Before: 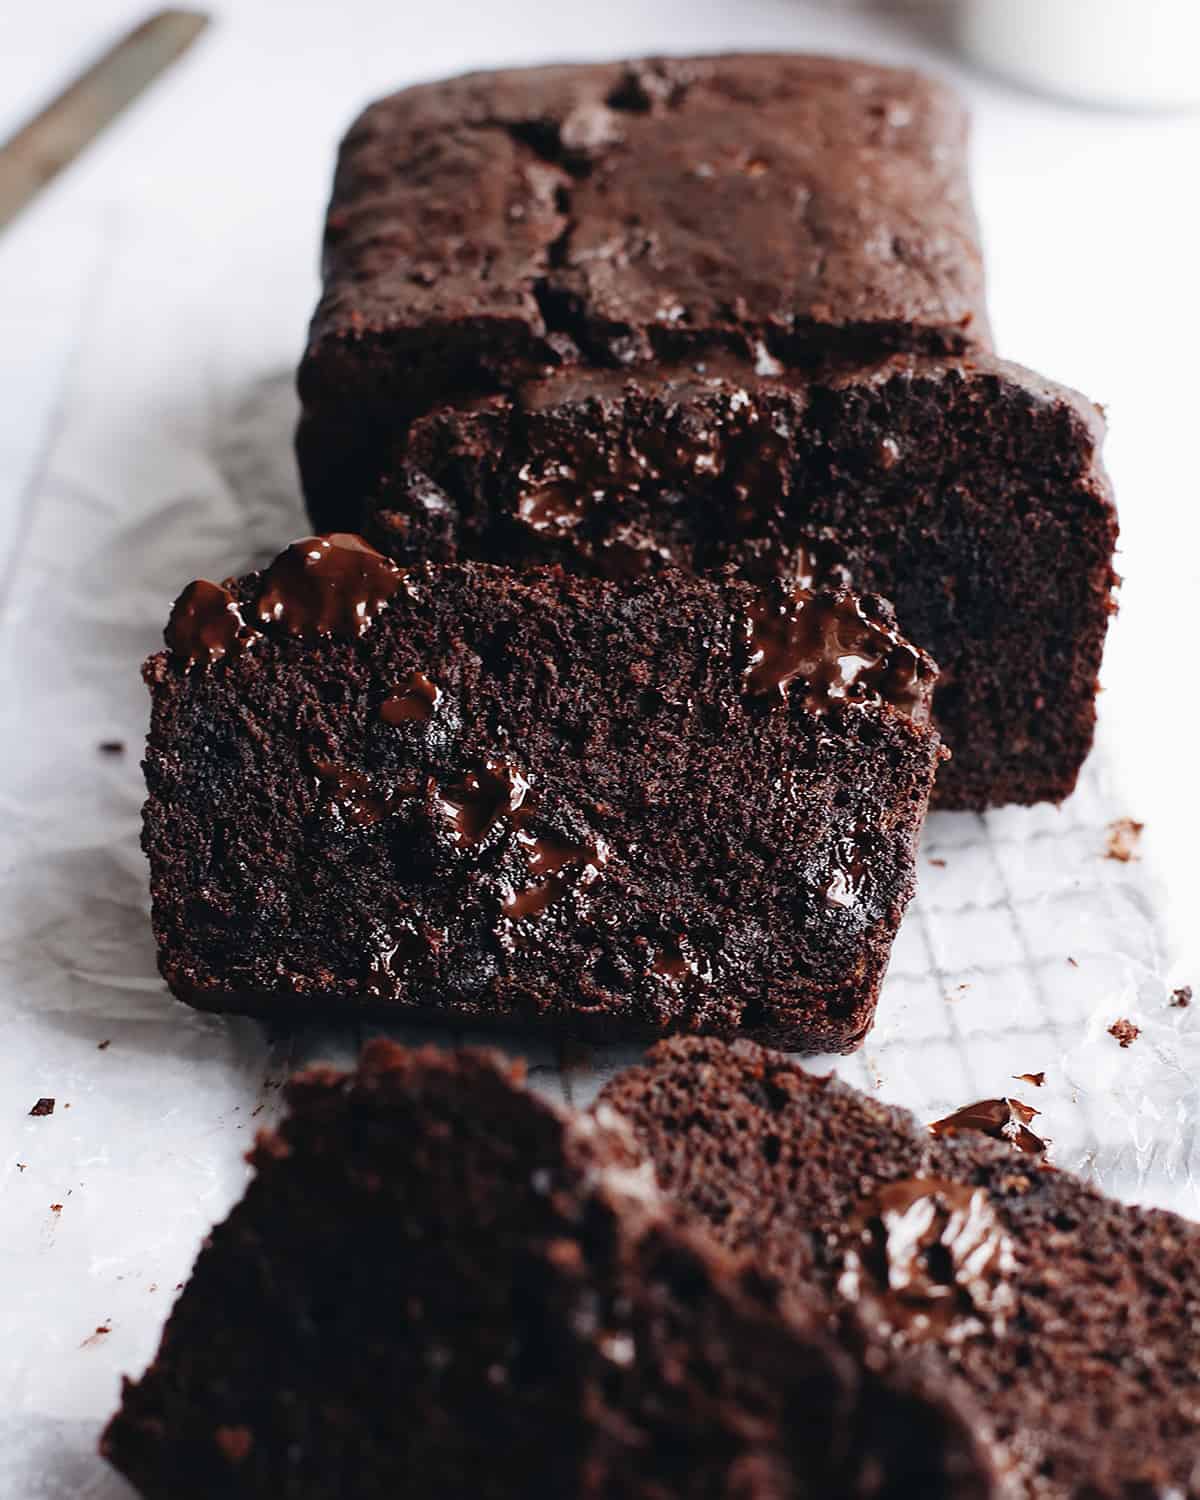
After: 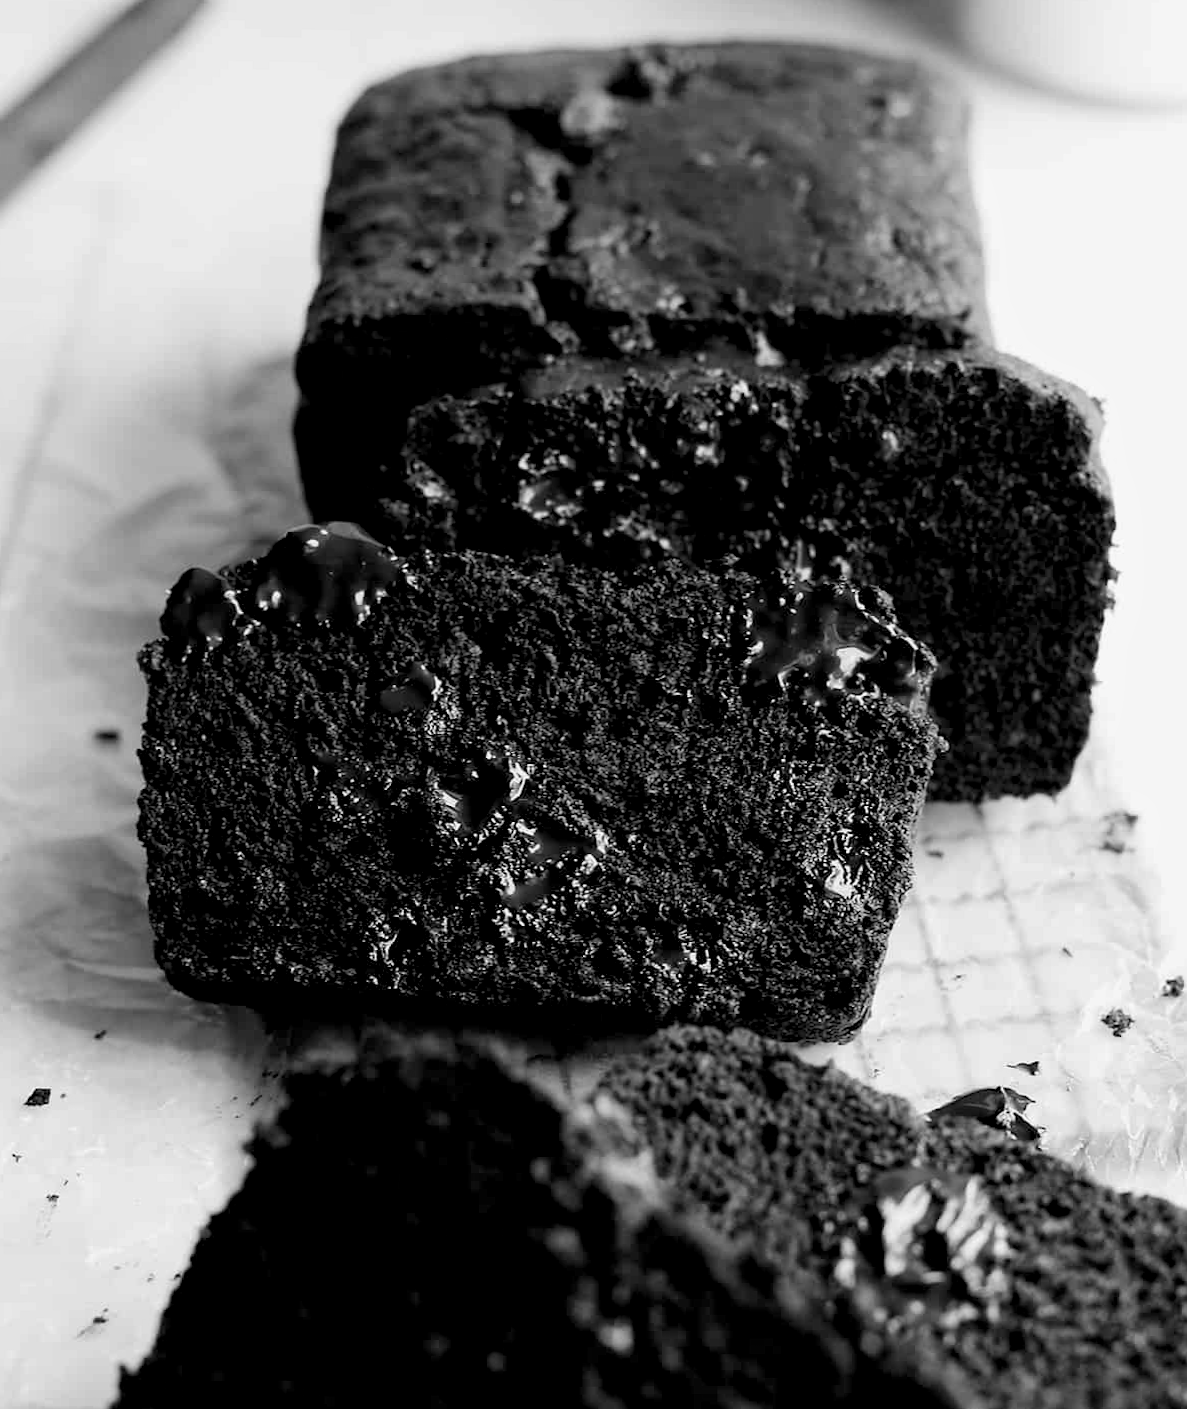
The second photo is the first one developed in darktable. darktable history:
crop and rotate: top 0%, bottom 5.097%
rotate and perspective: rotation 0.174°, lens shift (vertical) 0.013, lens shift (horizontal) 0.019, shear 0.001, automatic cropping original format, crop left 0.007, crop right 0.991, crop top 0.016, crop bottom 0.997
color contrast: green-magenta contrast 1.69, blue-yellow contrast 1.49
exposure: black level correction 0.009, compensate highlight preservation false
monochrome: a 32, b 64, size 2.3
